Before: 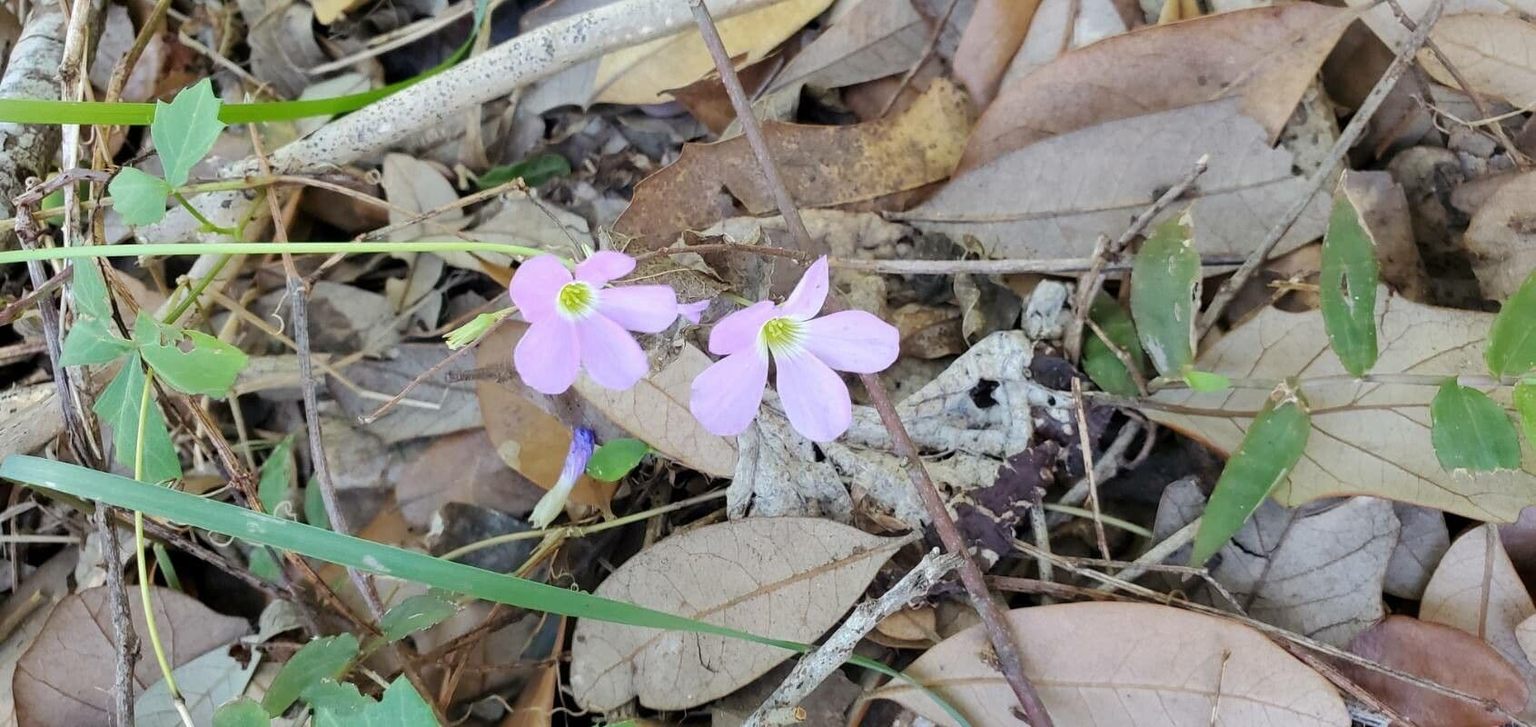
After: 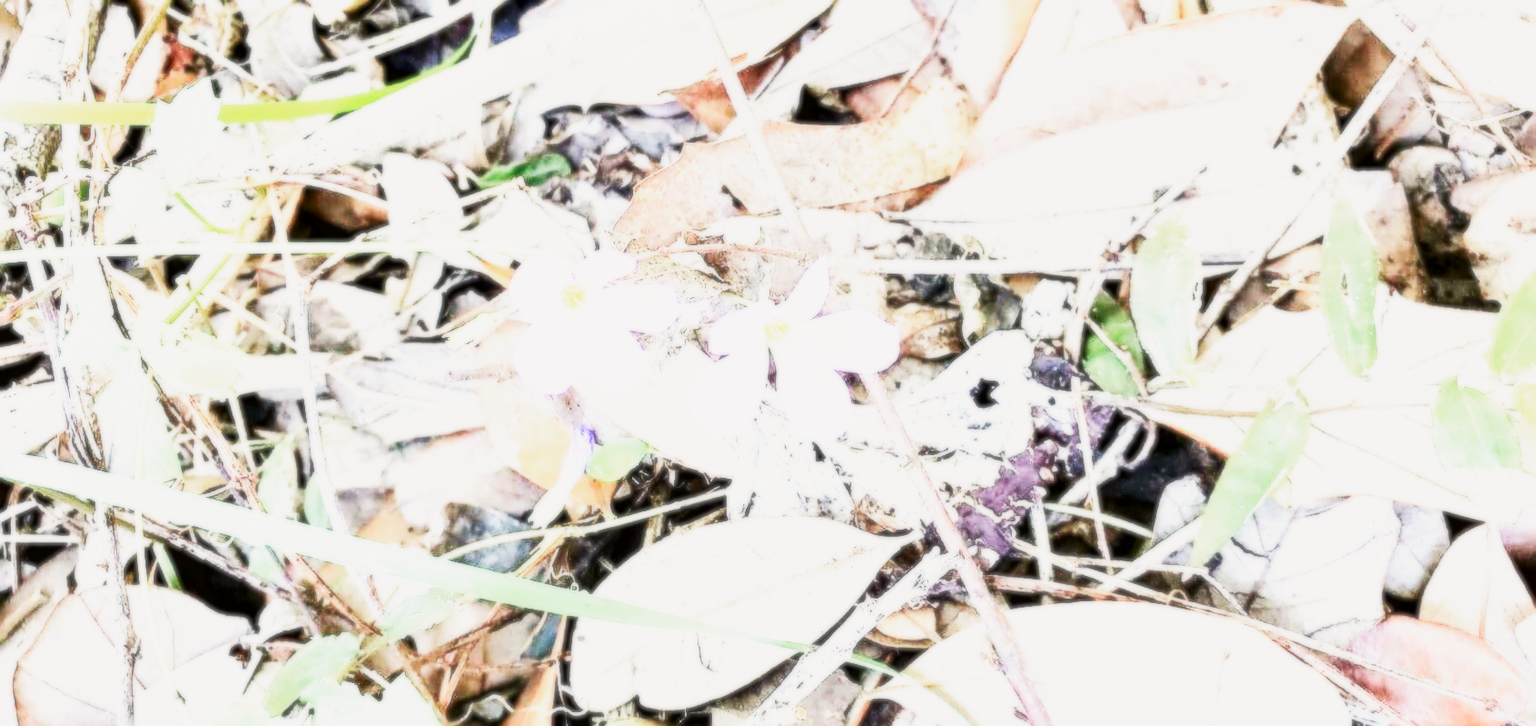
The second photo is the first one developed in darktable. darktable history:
white balance: red 0.988, blue 1.017
exposure: black level correction 0.001, exposure 0.955 EV, compensate exposure bias true, compensate highlight preservation false
soften: size 8.67%, mix 49%
base curve: curves: ch0 [(0, 0.003) (0.001, 0.002) (0.006, 0.004) (0.02, 0.022) (0.048, 0.086) (0.094, 0.234) (0.162, 0.431) (0.258, 0.629) (0.385, 0.8) (0.548, 0.918) (0.751, 0.988) (1, 1)], preserve colors none
tone curve: curves: ch0 [(0, 0) (0.091, 0.074) (0.184, 0.168) (0.491, 0.519) (0.748, 0.765) (1, 0.919)]; ch1 [(0, 0) (0.179, 0.173) (0.322, 0.32) (0.424, 0.424) (0.502, 0.504) (0.56, 0.578) (0.631, 0.667) (0.777, 0.806) (1, 1)]; ch2 [(0, 0) (0.434, 0.447) (0.483, 0.487) (0.547, 0.564) (0.676, 0.673) (1, 1)], color space Lab, independent channels, preserve colors none
tone equalizer: -8 EV -0.75 EV, -7 EV -0.7 EV, -6 EV -0.6 EV, -5 EV -0.4 EV, -3 EV 0.4 EV, -2 EV 0.6 EV, -1 EV 0.7 EV, +0 EV 0.75 EV, edges refinement/feathering 500, mask exposure compensation -1.57 EV, preserve details no
sharpen: on, module defaults
local contrast: highlights 100%, shadows 100%, detail 120%, midtone range 0.2
